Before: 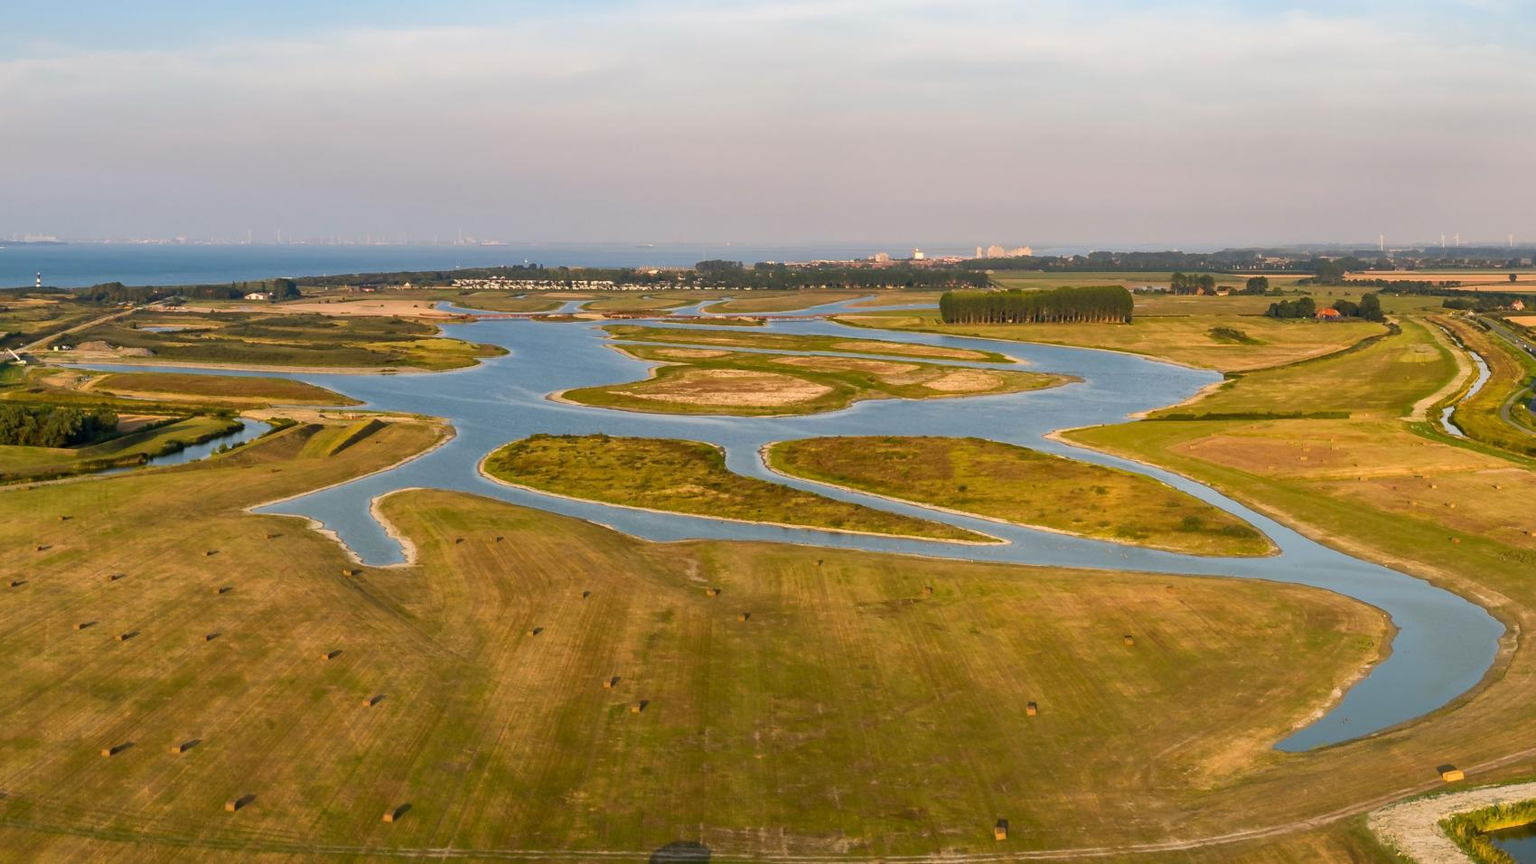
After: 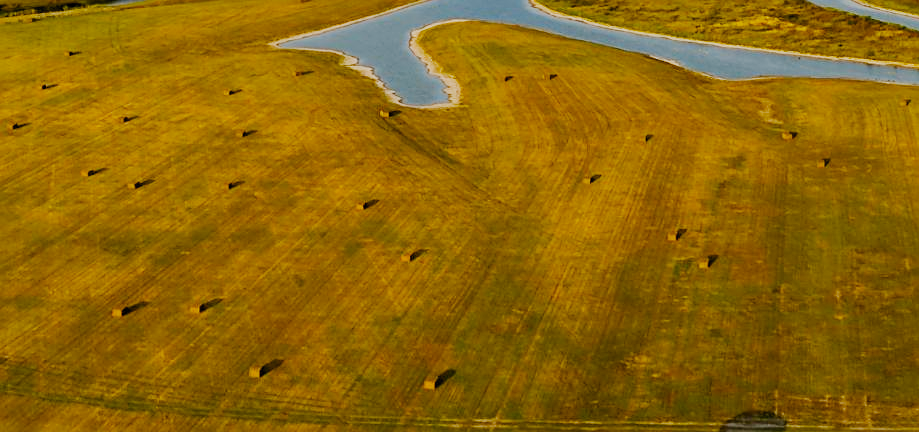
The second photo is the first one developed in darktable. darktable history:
sharpen: on, module defaults
crop and rotate: top 54.558%, right 45.886%, bottom 0.183%
exposure: black level correction 0.003, exposure 0.148 EV, compensate highlight preservation false
color balance rgb: perceptual saturation grading › global saturation 40.972%
filmic rgb: black relative exposure -5.15 EV, white relative exposure 4 EV, hardness 2.89, contrast 1.095, preserve chrominance no, color science v5 (2021), iterations of high-quality reconstruction 0, contrast in shadows safe, contrast in highlights safe
